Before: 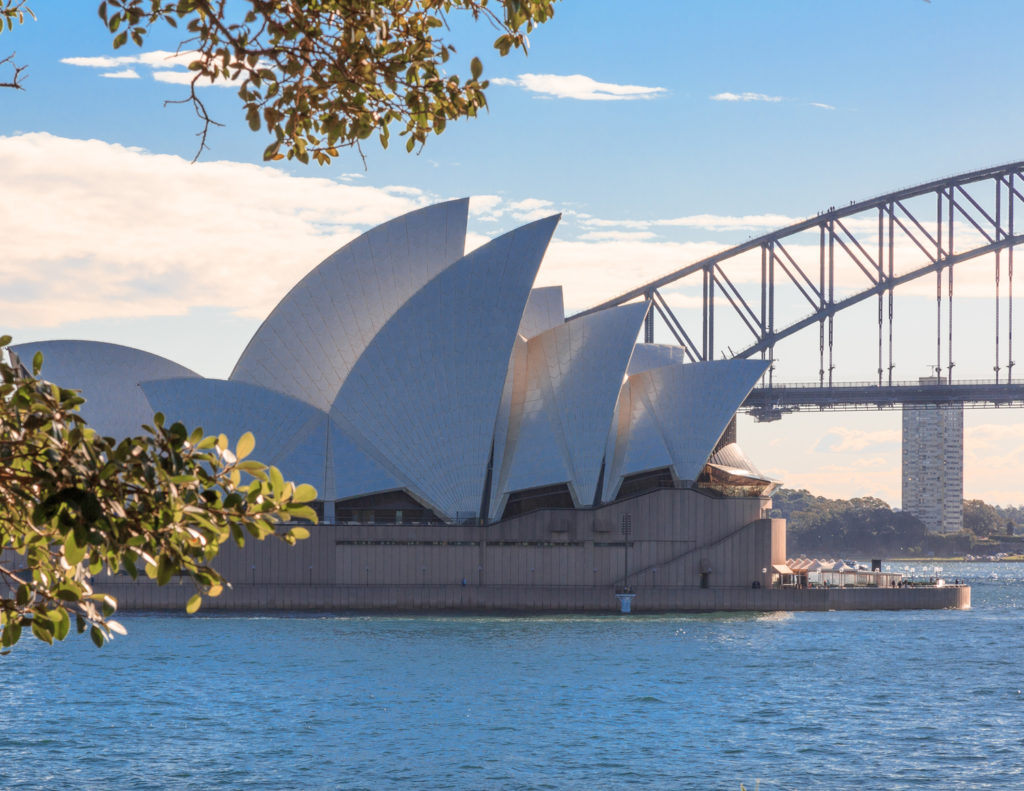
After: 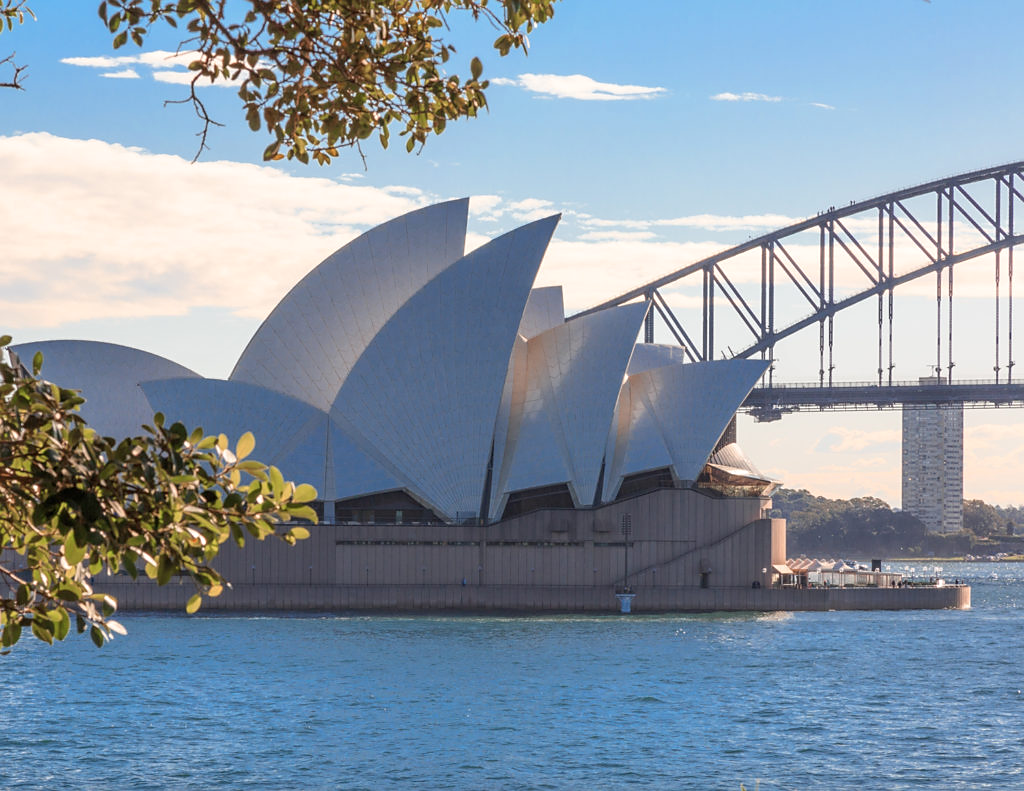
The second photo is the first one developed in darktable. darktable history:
sharpen: radius 1.462, amount 0.399, threshold 1.237
tone equalizer: luminance estimator HSV value / RGB max
